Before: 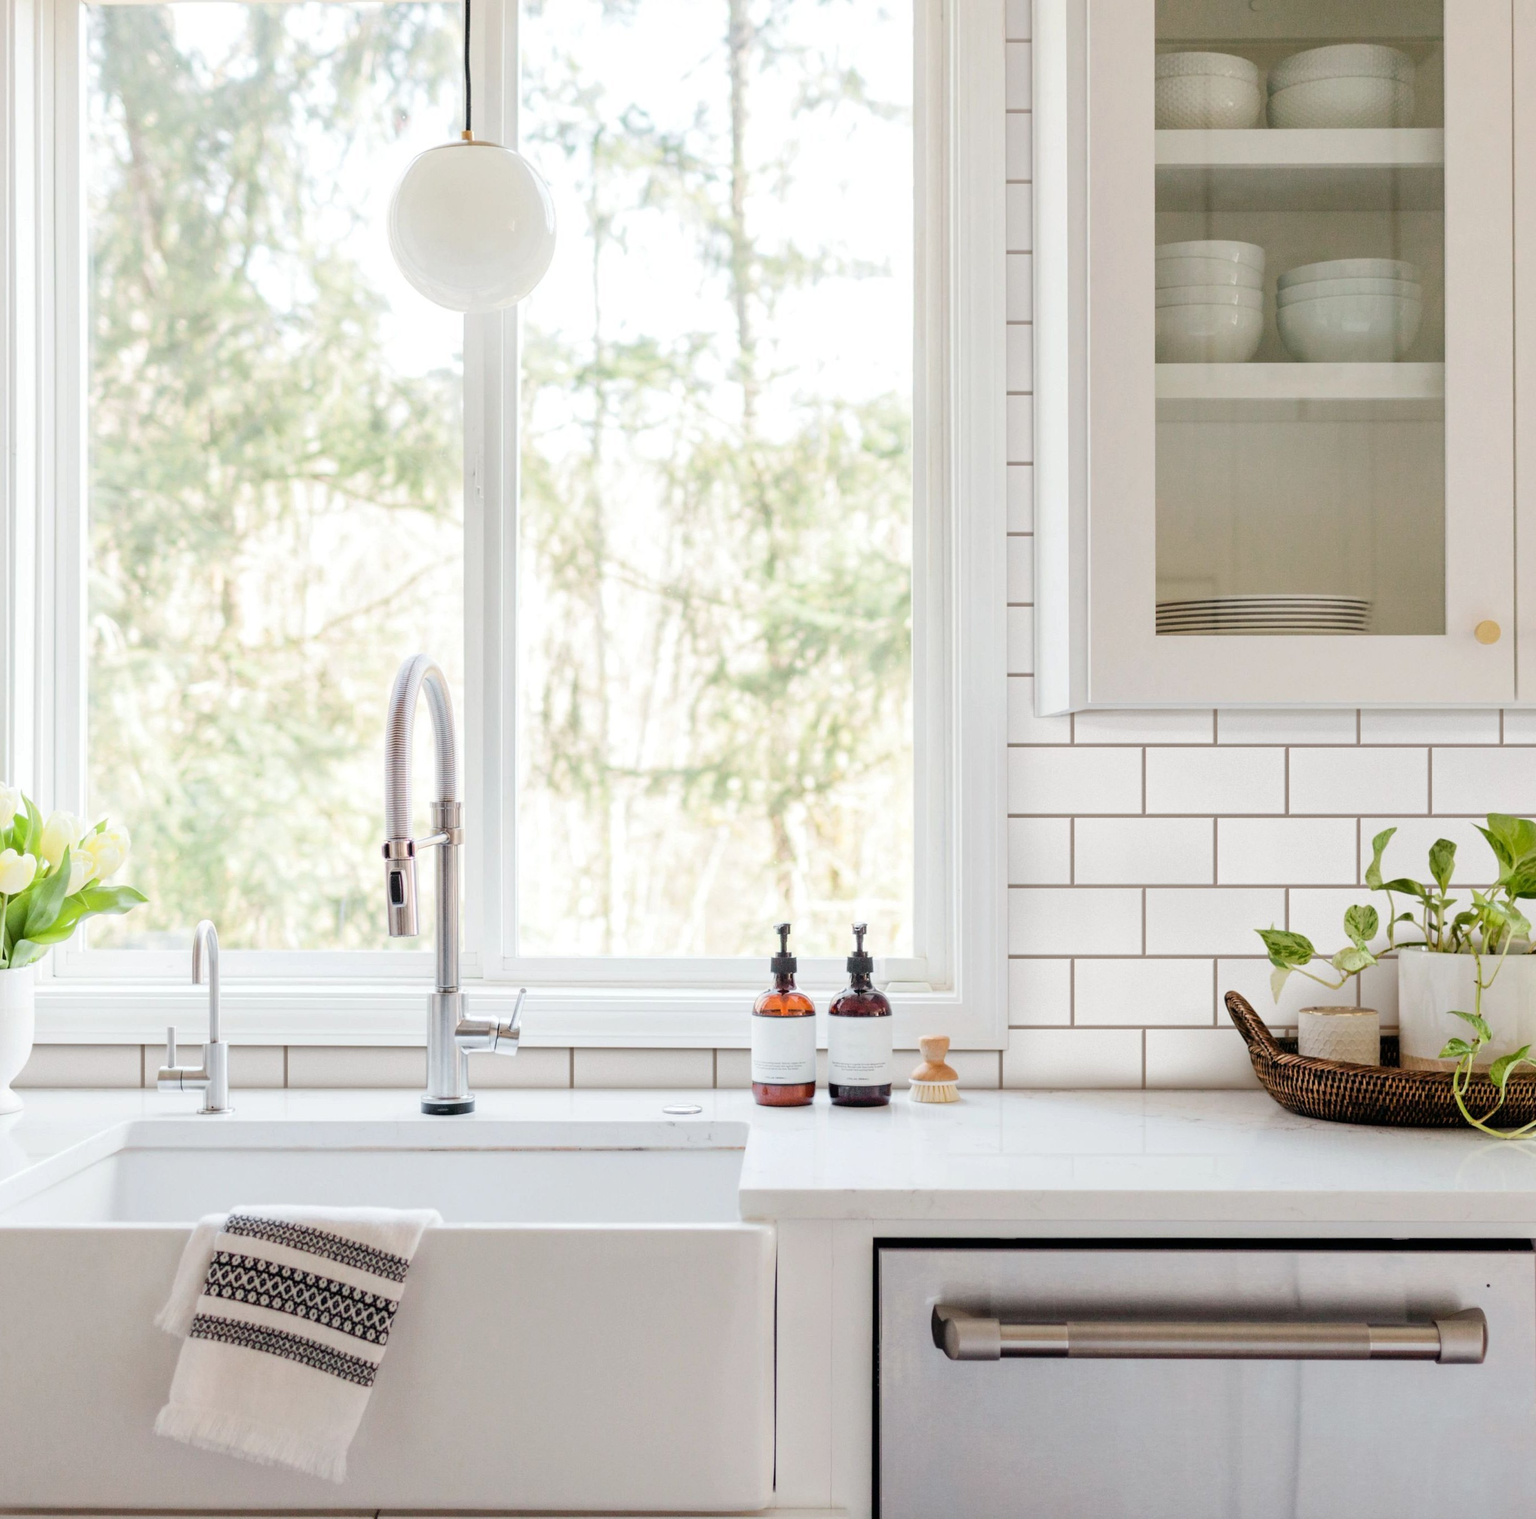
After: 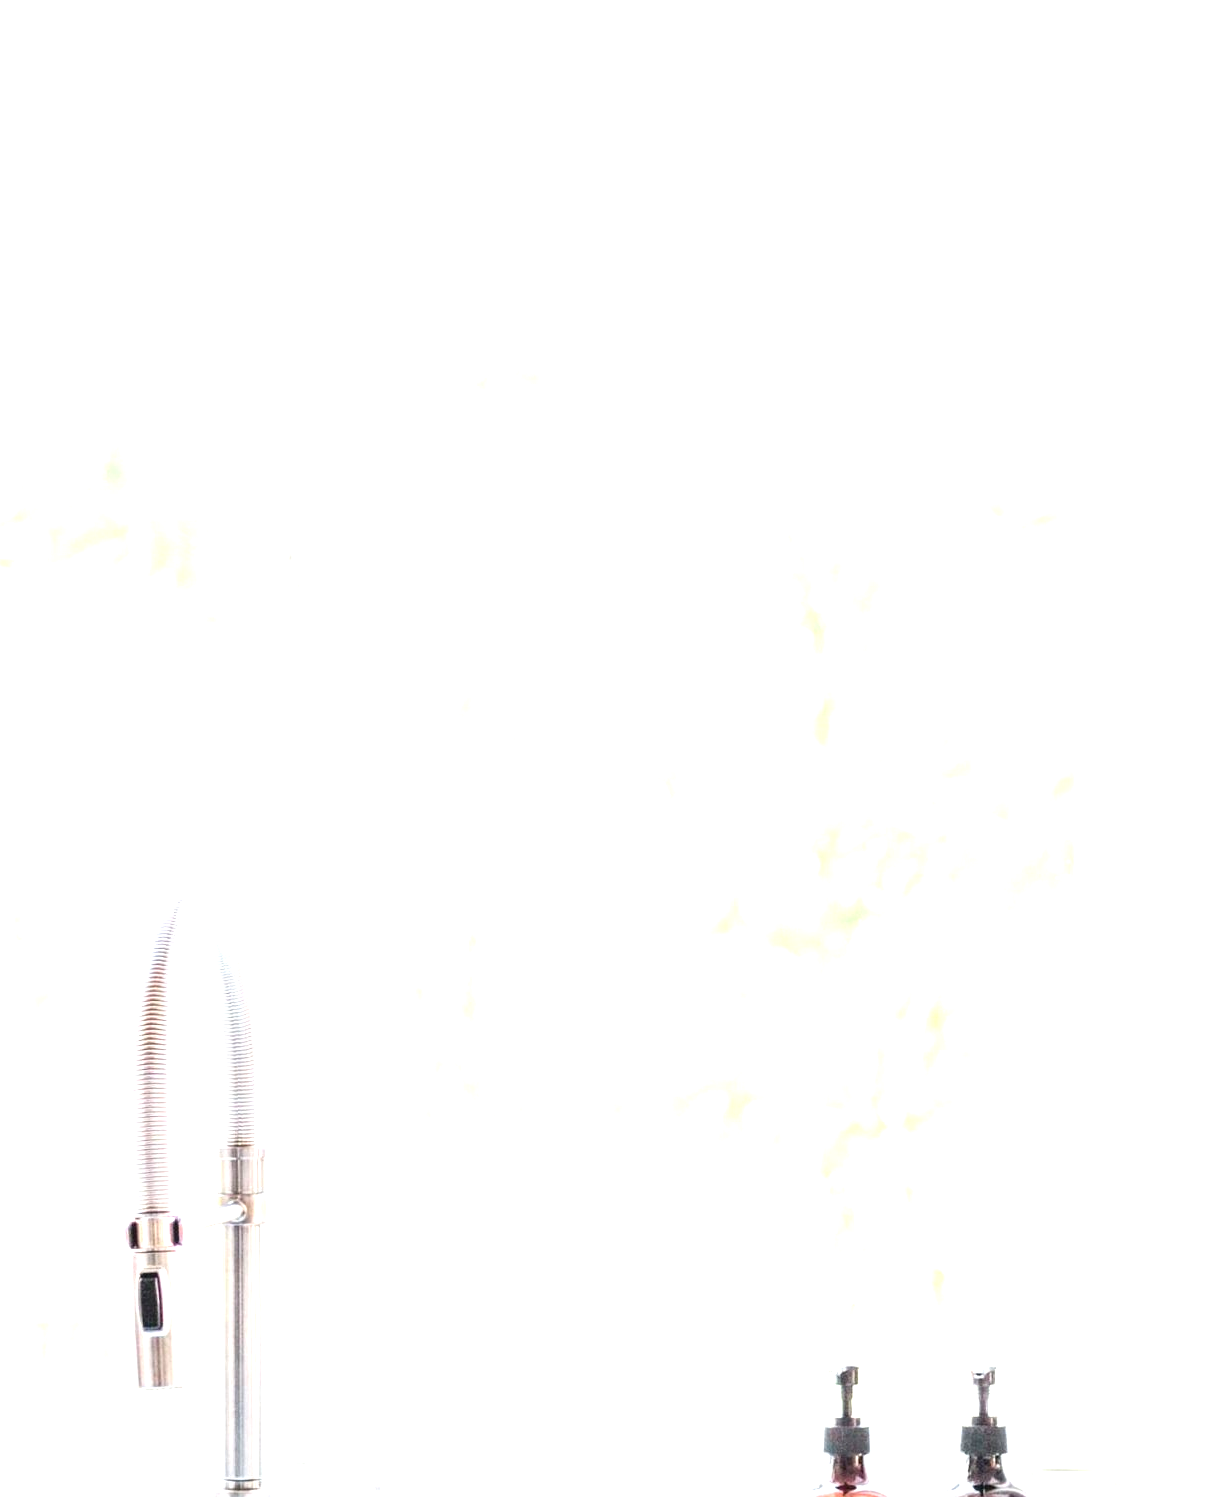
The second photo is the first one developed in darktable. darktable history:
exposure: black level correction 0, exposure 1.2 EV, compensate exposure bias true, compensate highlight preservation false
crop: left 20.383%, top 10.774%, right 35.827%, bottom 34.377%
